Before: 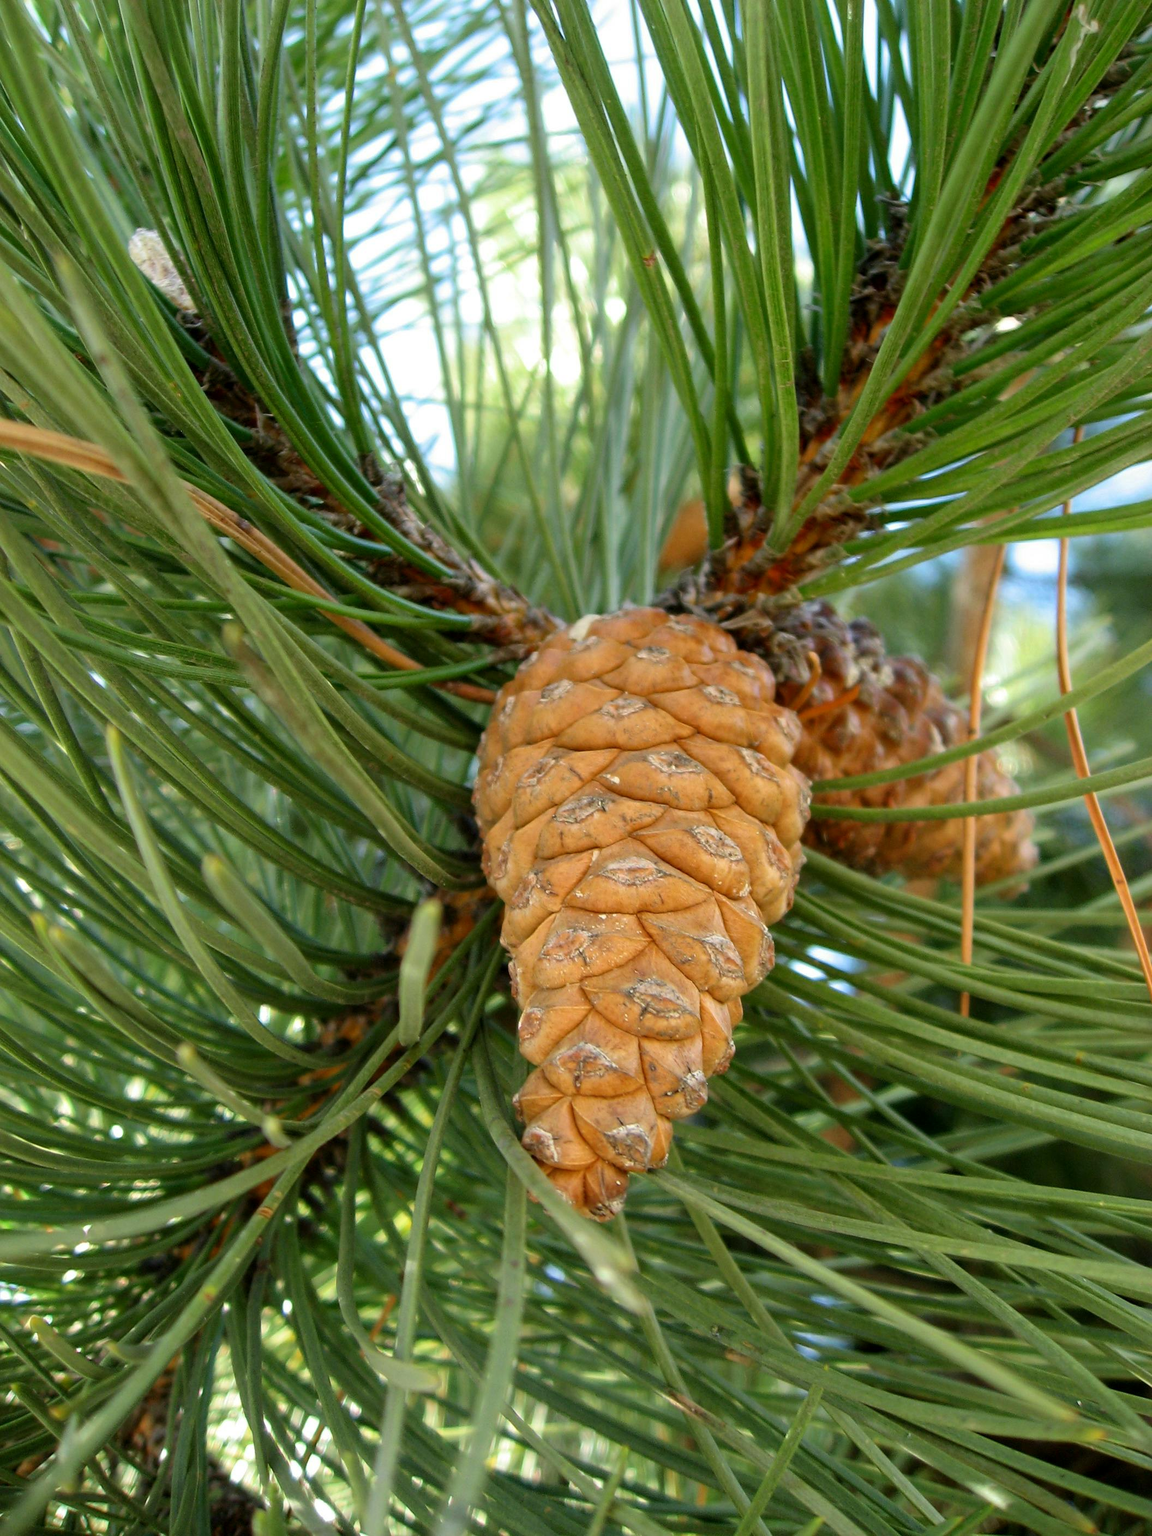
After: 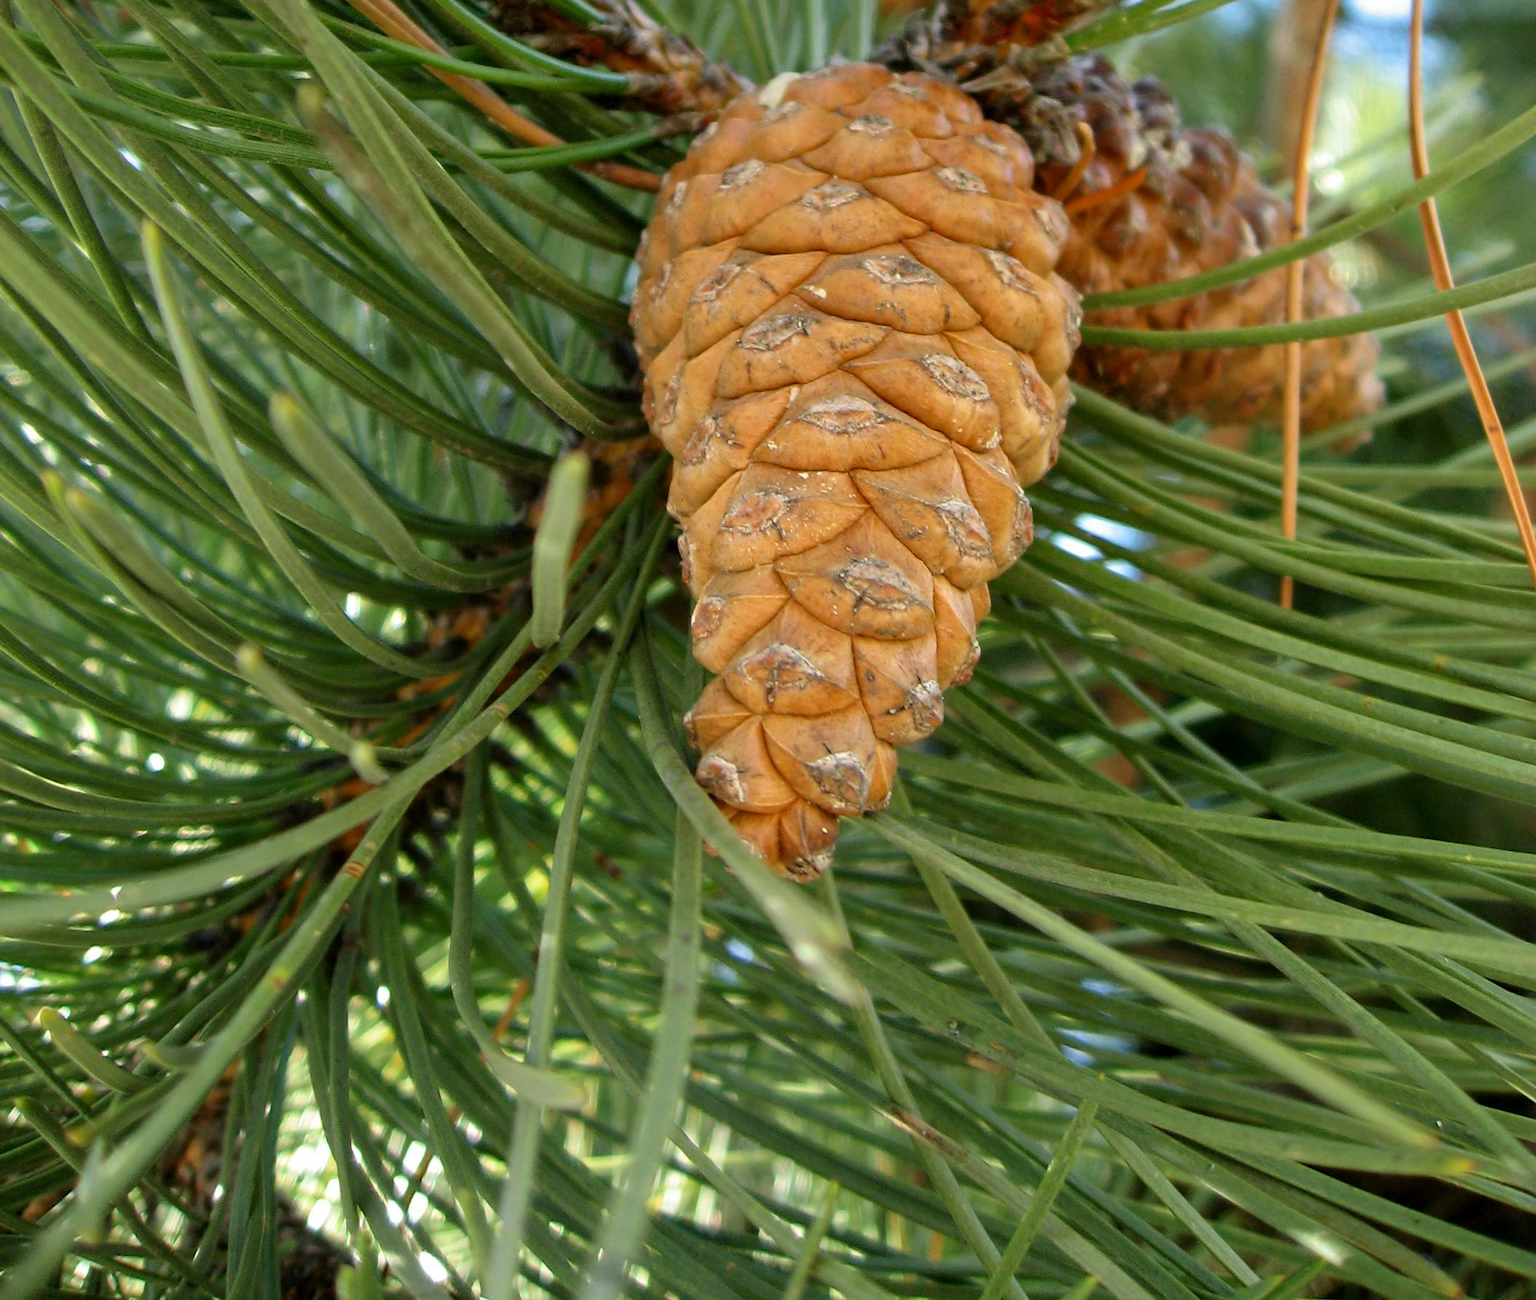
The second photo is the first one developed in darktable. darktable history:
crop and rotate: top 36.485%
shadows and highlights: shadows 25.83, highlights -47.87, soften with gaussian
